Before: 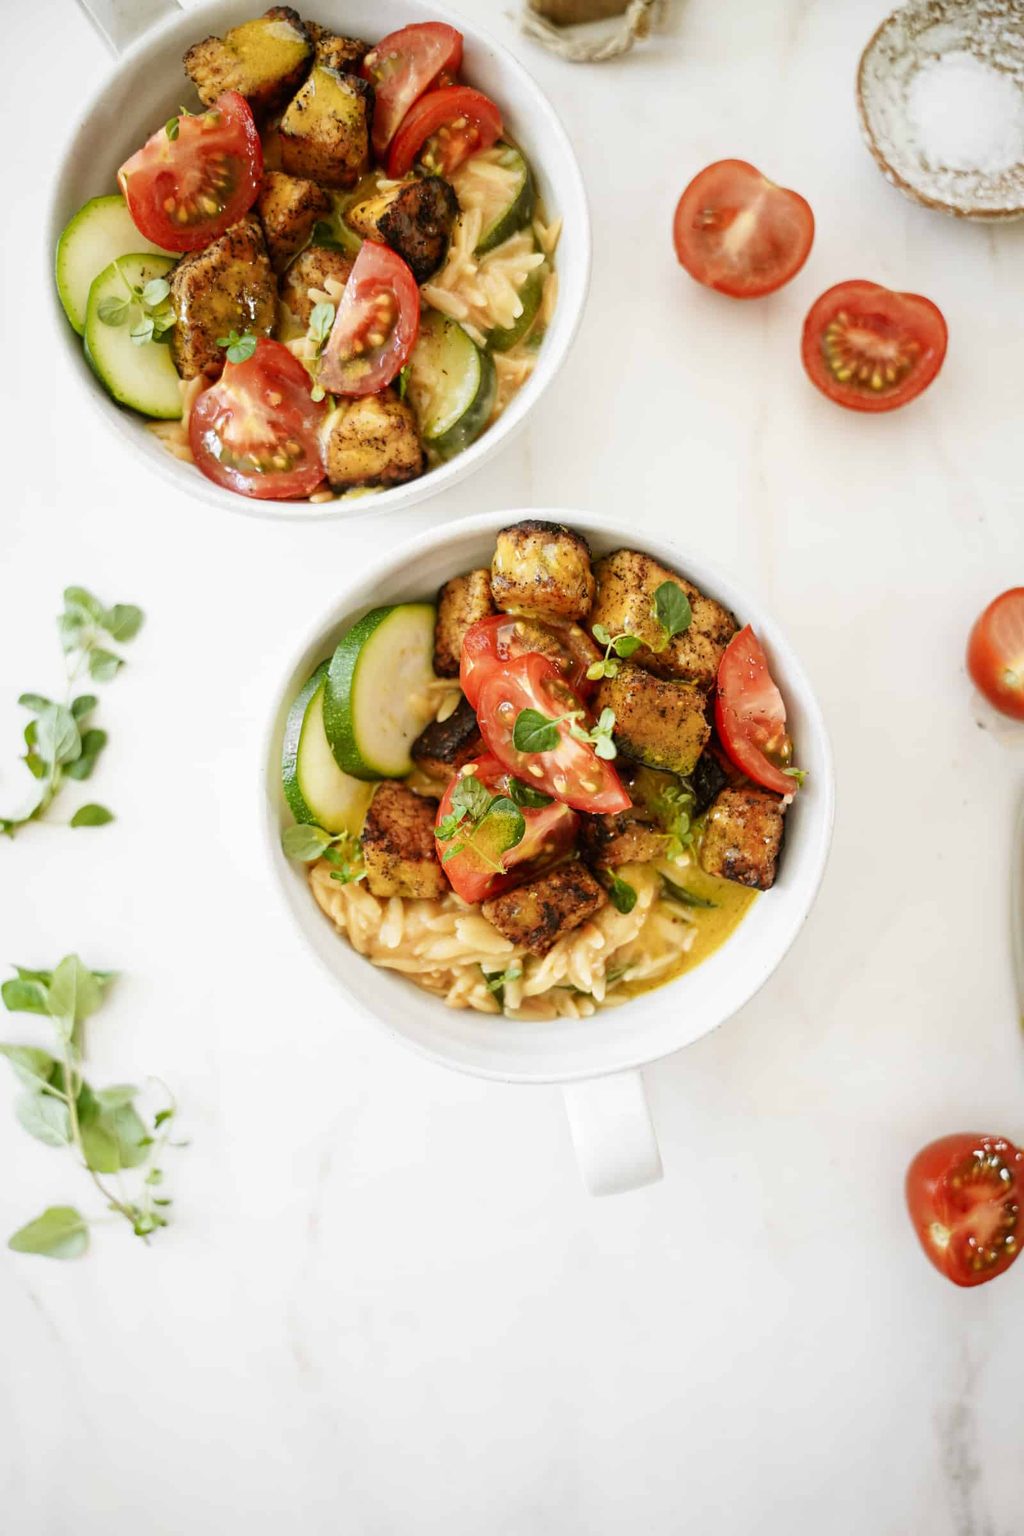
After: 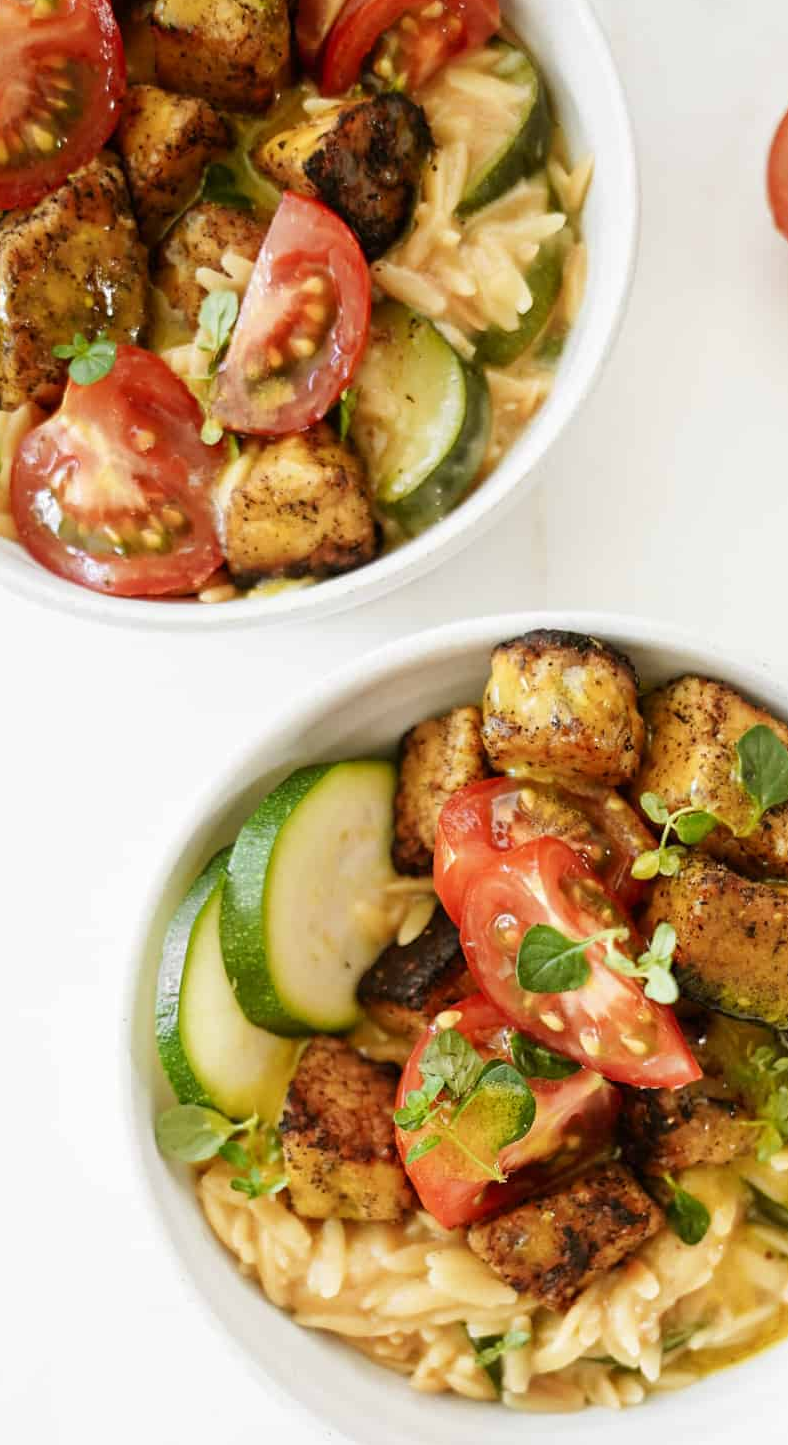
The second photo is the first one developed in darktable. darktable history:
crop: left 17.827%, top 7.653%, right 32.906%, bottom 32.103%
